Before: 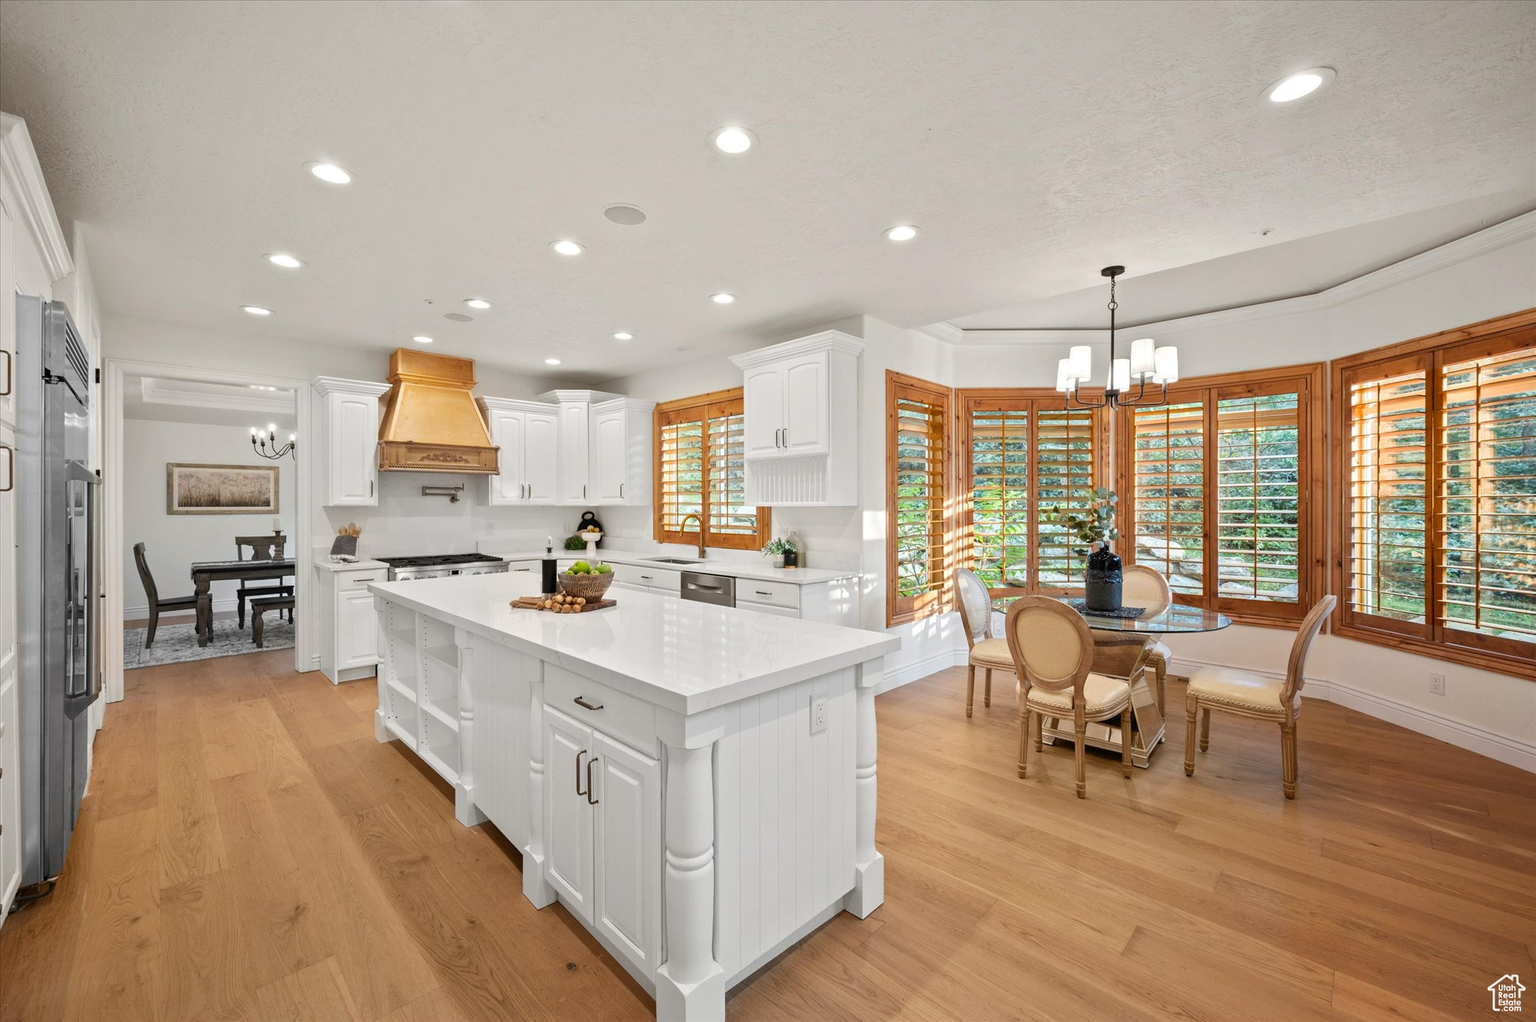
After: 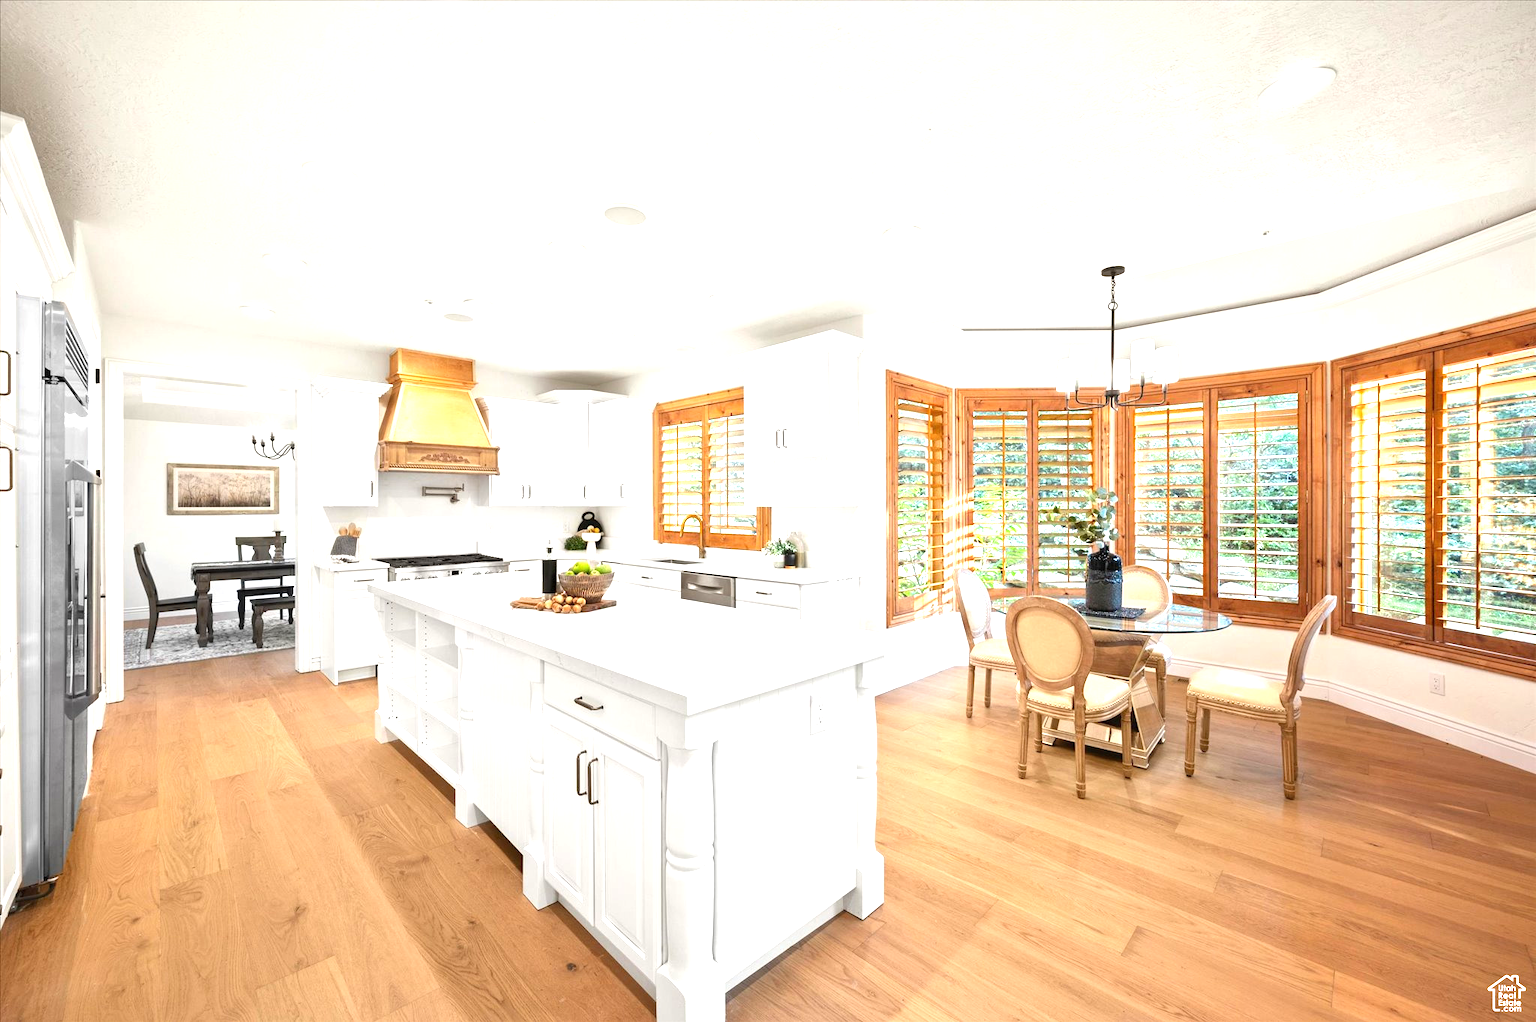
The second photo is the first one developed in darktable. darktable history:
exposure: black level correction 0, exposure 1.2 EV, compensate exposure bias true, compensate highlight preservation false
white balance: emerald 1
